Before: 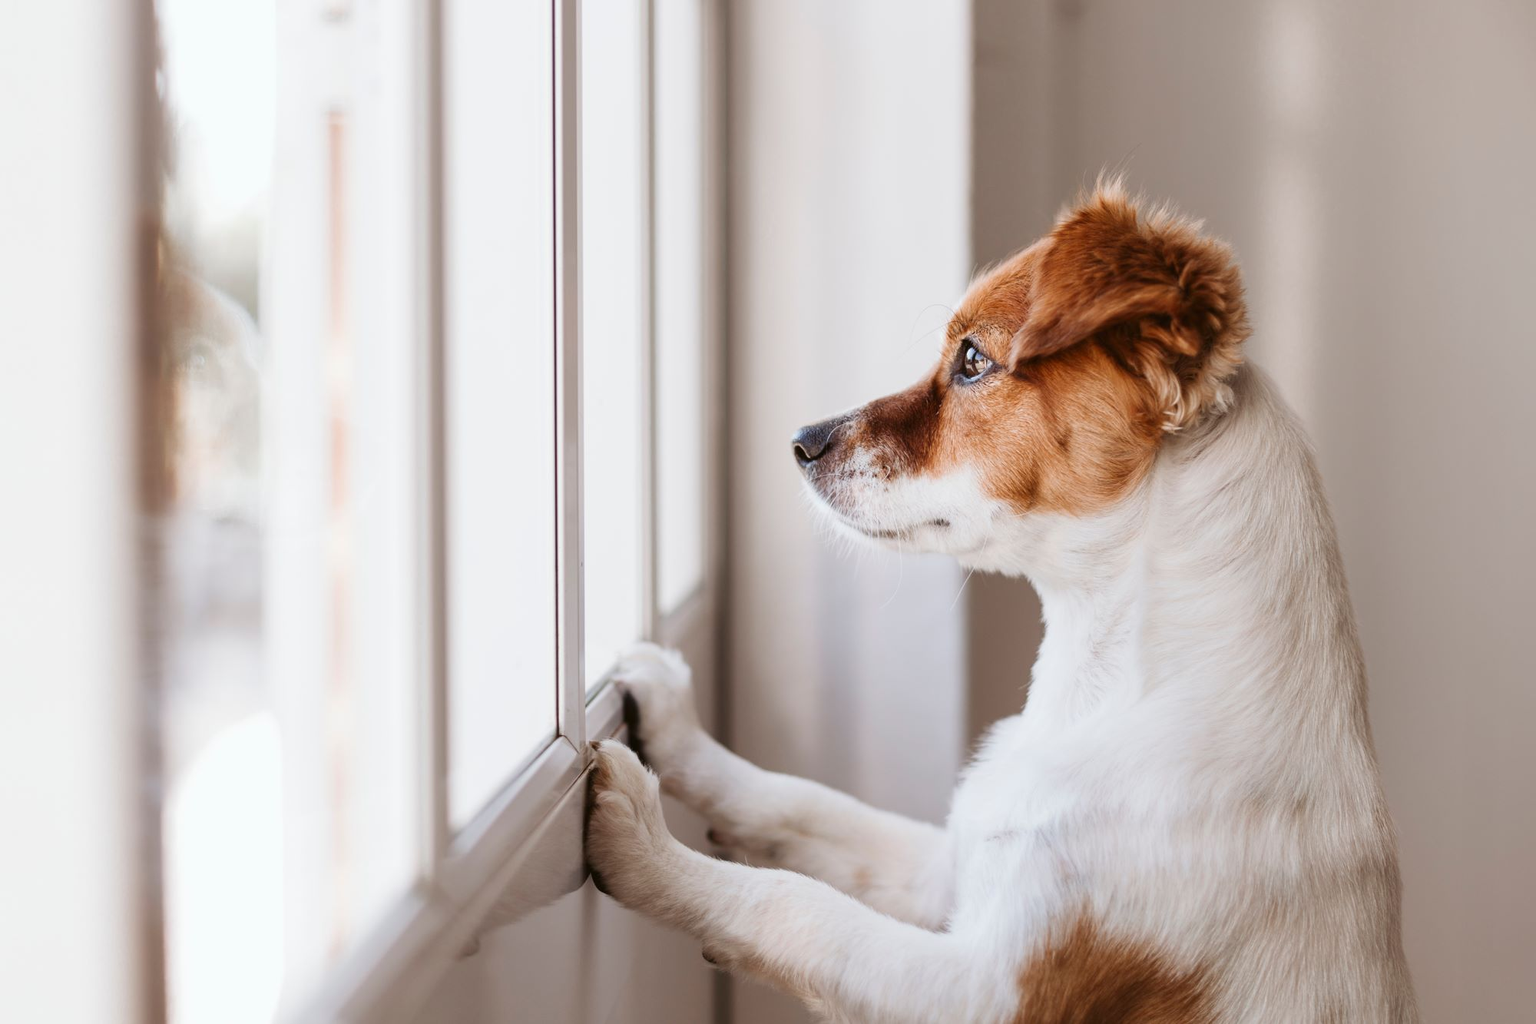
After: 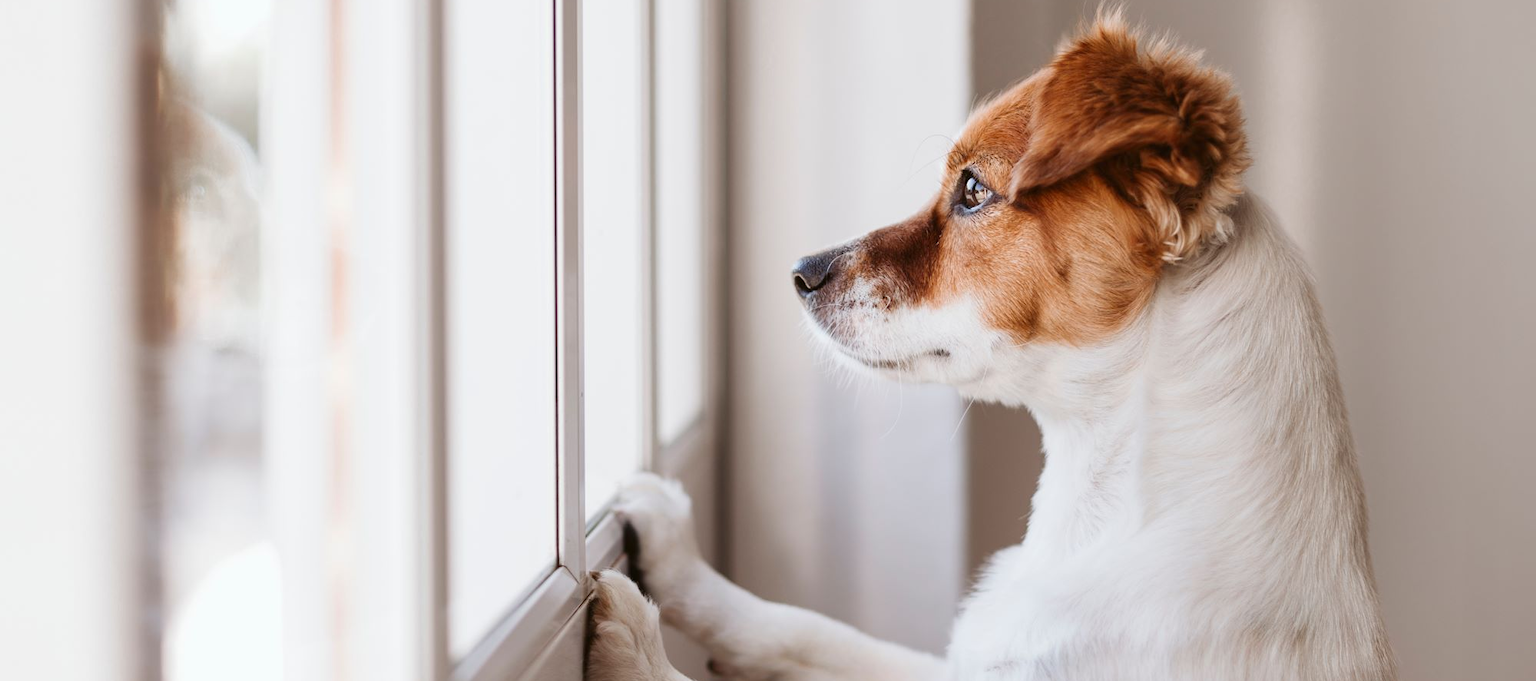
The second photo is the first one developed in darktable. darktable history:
crop: top 16.599%, bottom 16.713%
